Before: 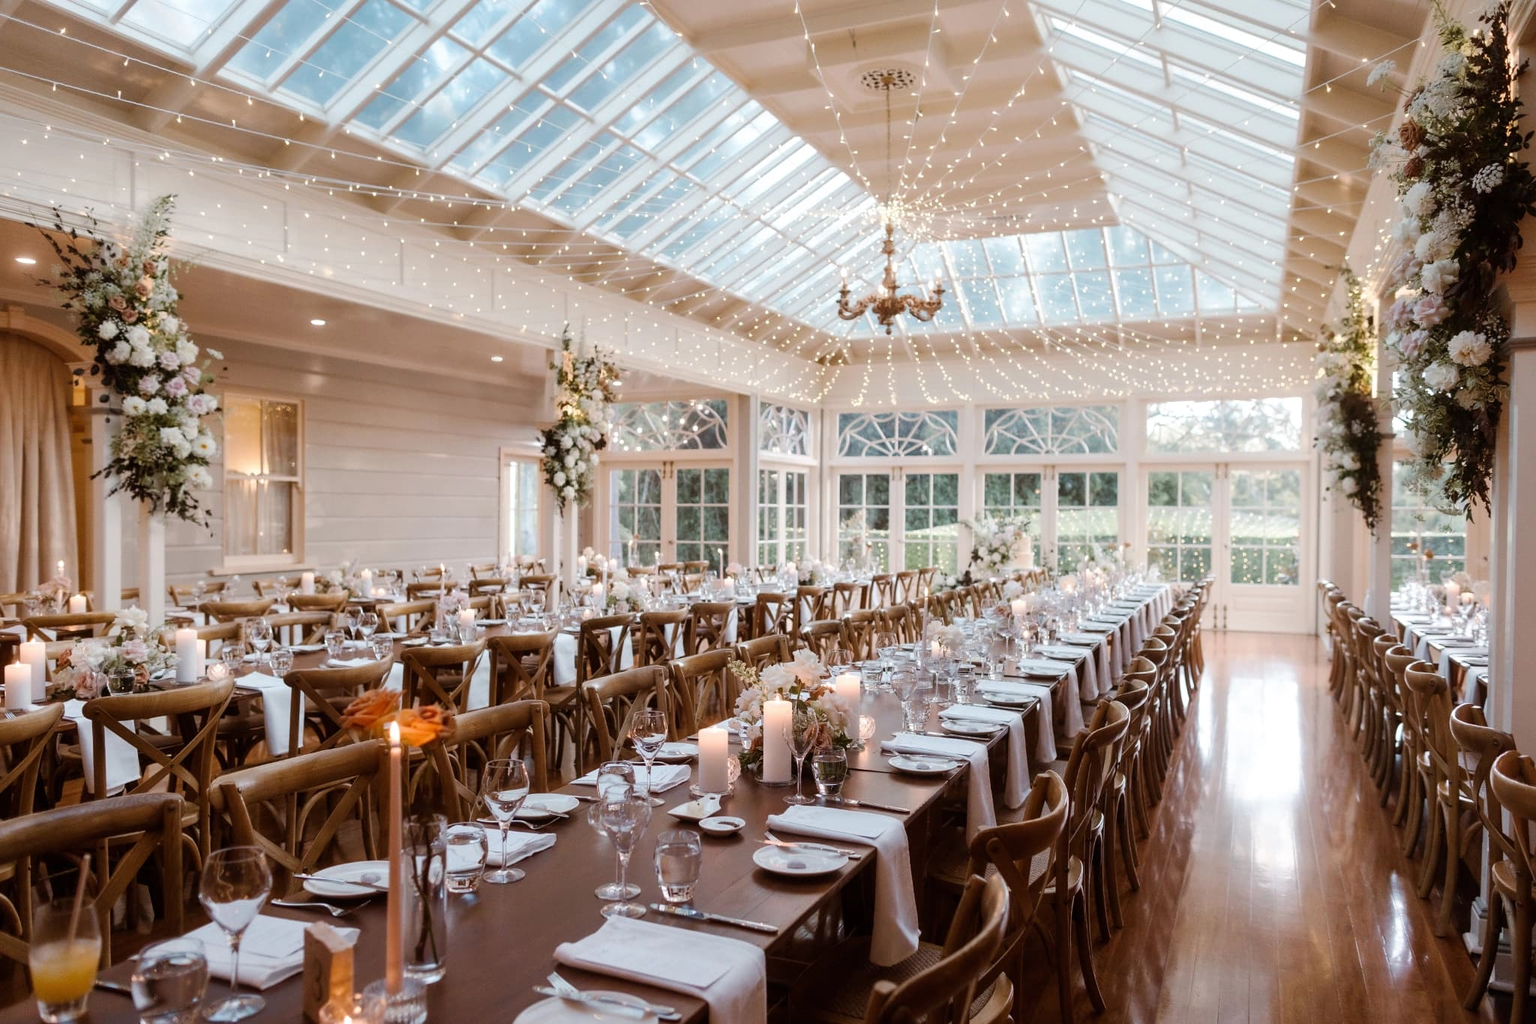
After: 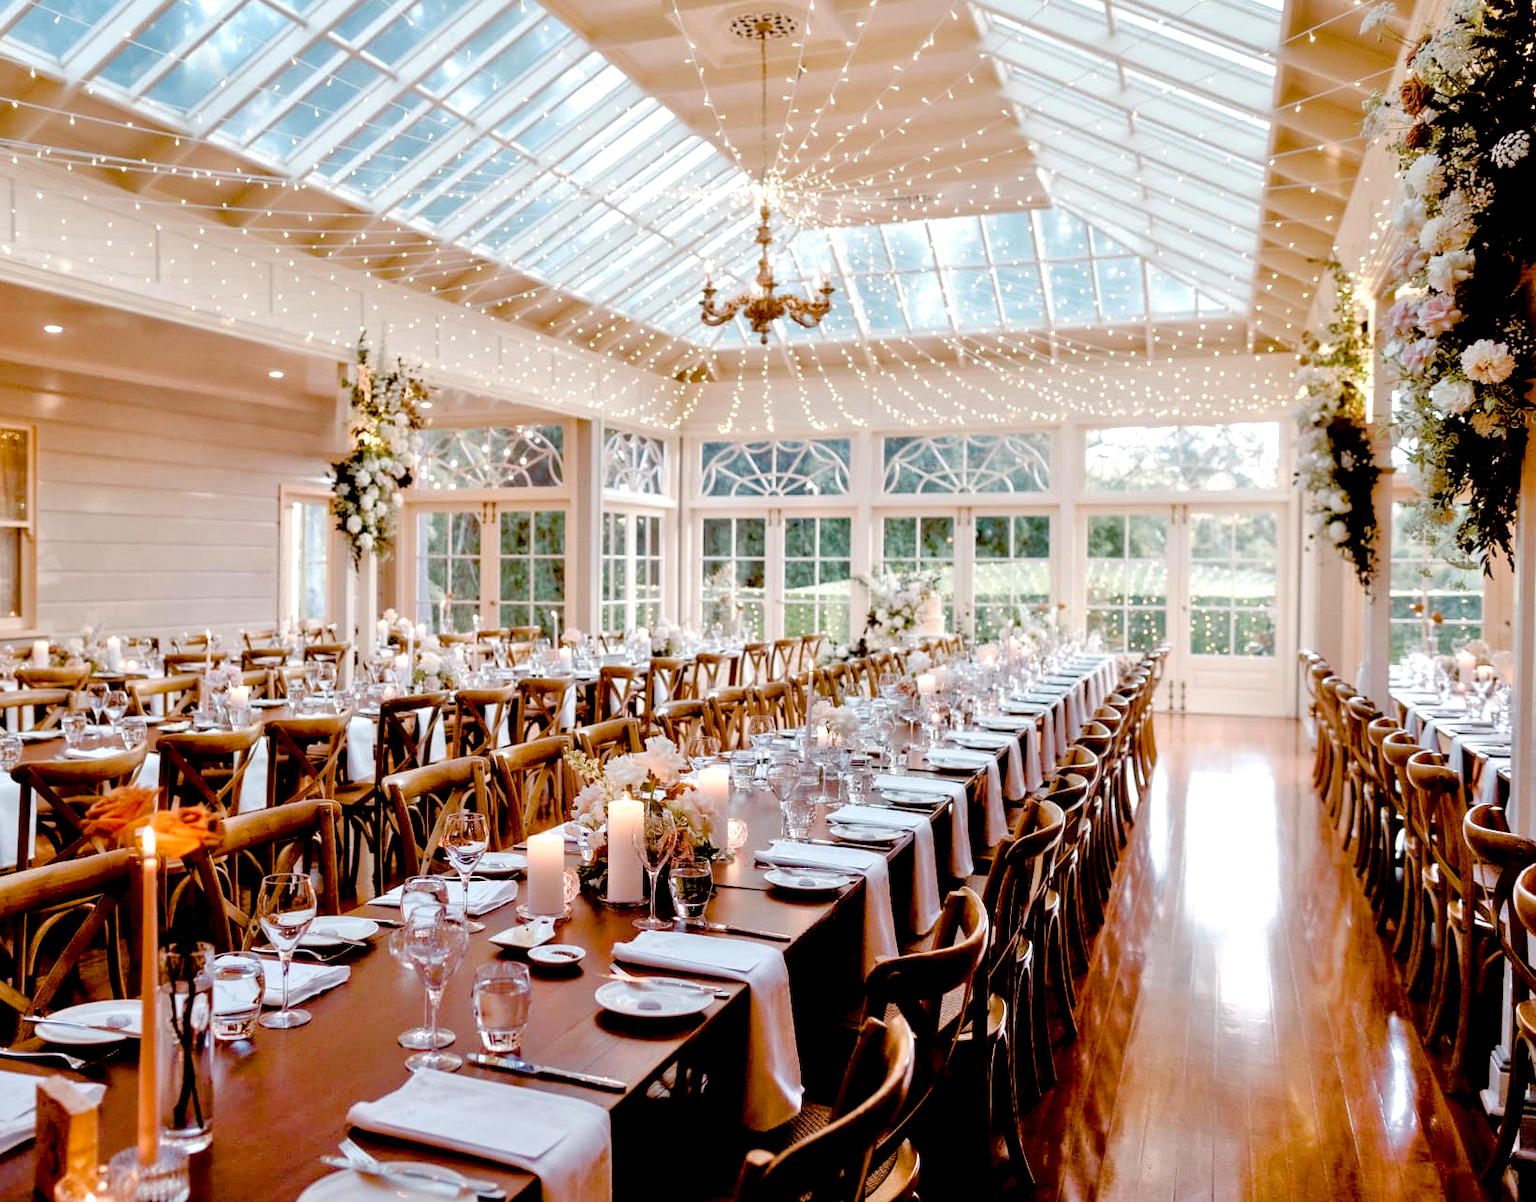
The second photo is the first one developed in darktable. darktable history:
exposure: black level correction 0.025, exposure 0.182 EV, compensate highlight preservation false
crop and rotate: left 17.959%, top 5.771%, right 1.742%
contrast brightness saturation: saturation -0.05
color balance rgb: perceptual saturation grading › global saturation 20%, perceptual saturation grading › highlights -25%, perceptual saturation grading › shadows 50%
haze removal: compatibility mode true, adaptive false
tone equalizer: -7 EV 0.15 EV, -6 EV 0.6 EV, -5 EV 1.15 EV, -4 EV 1.33 EV, -3 EV 1.15 EV, -2 EV 0.6 EV, -1 EV 0.15 EV, mask exposure compensation -0.5 EV
